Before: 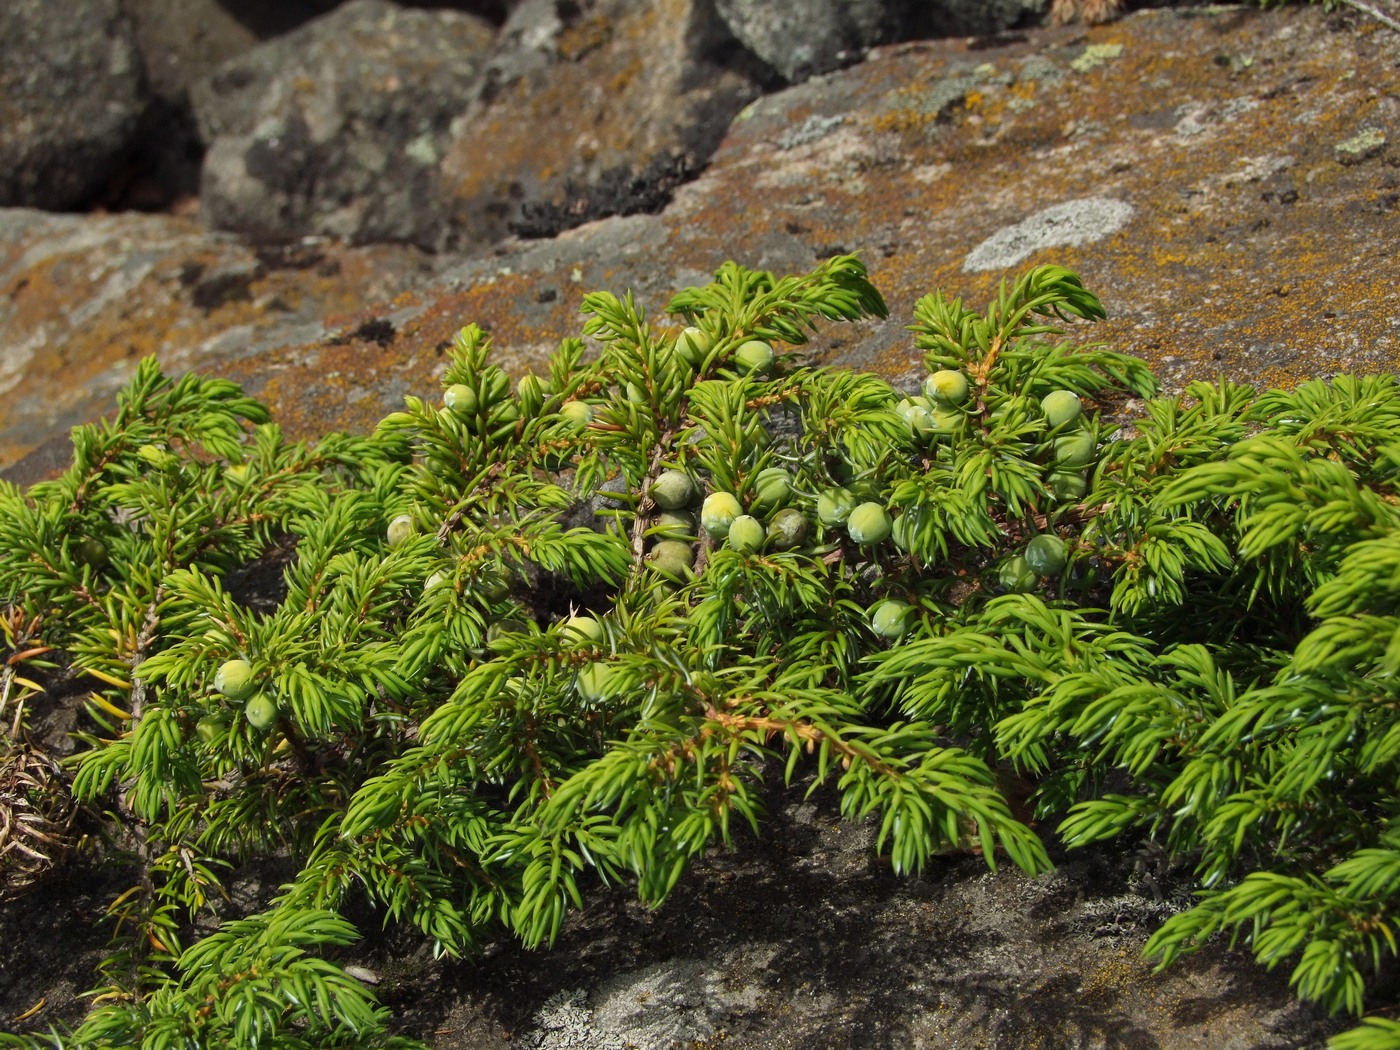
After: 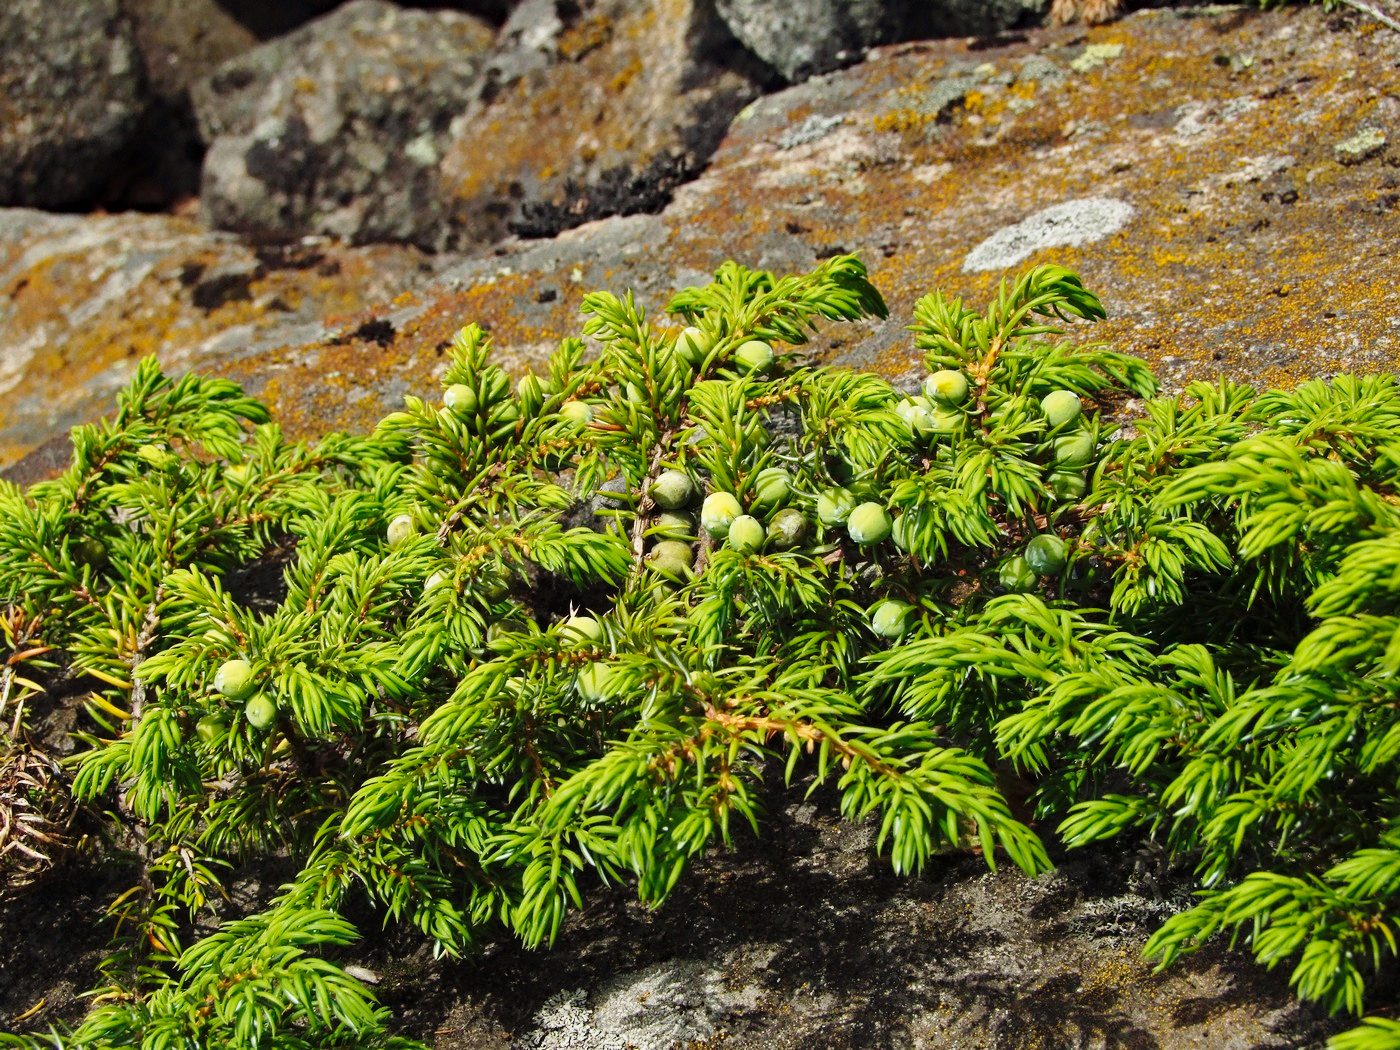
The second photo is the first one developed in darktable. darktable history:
base curve: curves: ch0 [(0, 0) (0.028, 0.03) (0.121, 0.232) (0.46, 0.748) (0.859, 0.968) (1, 1)], preserve colors none
haze removal: compatibility mode true, adaptive false
exposure: exposure -0.215 EV, compensate highlight preservation false
